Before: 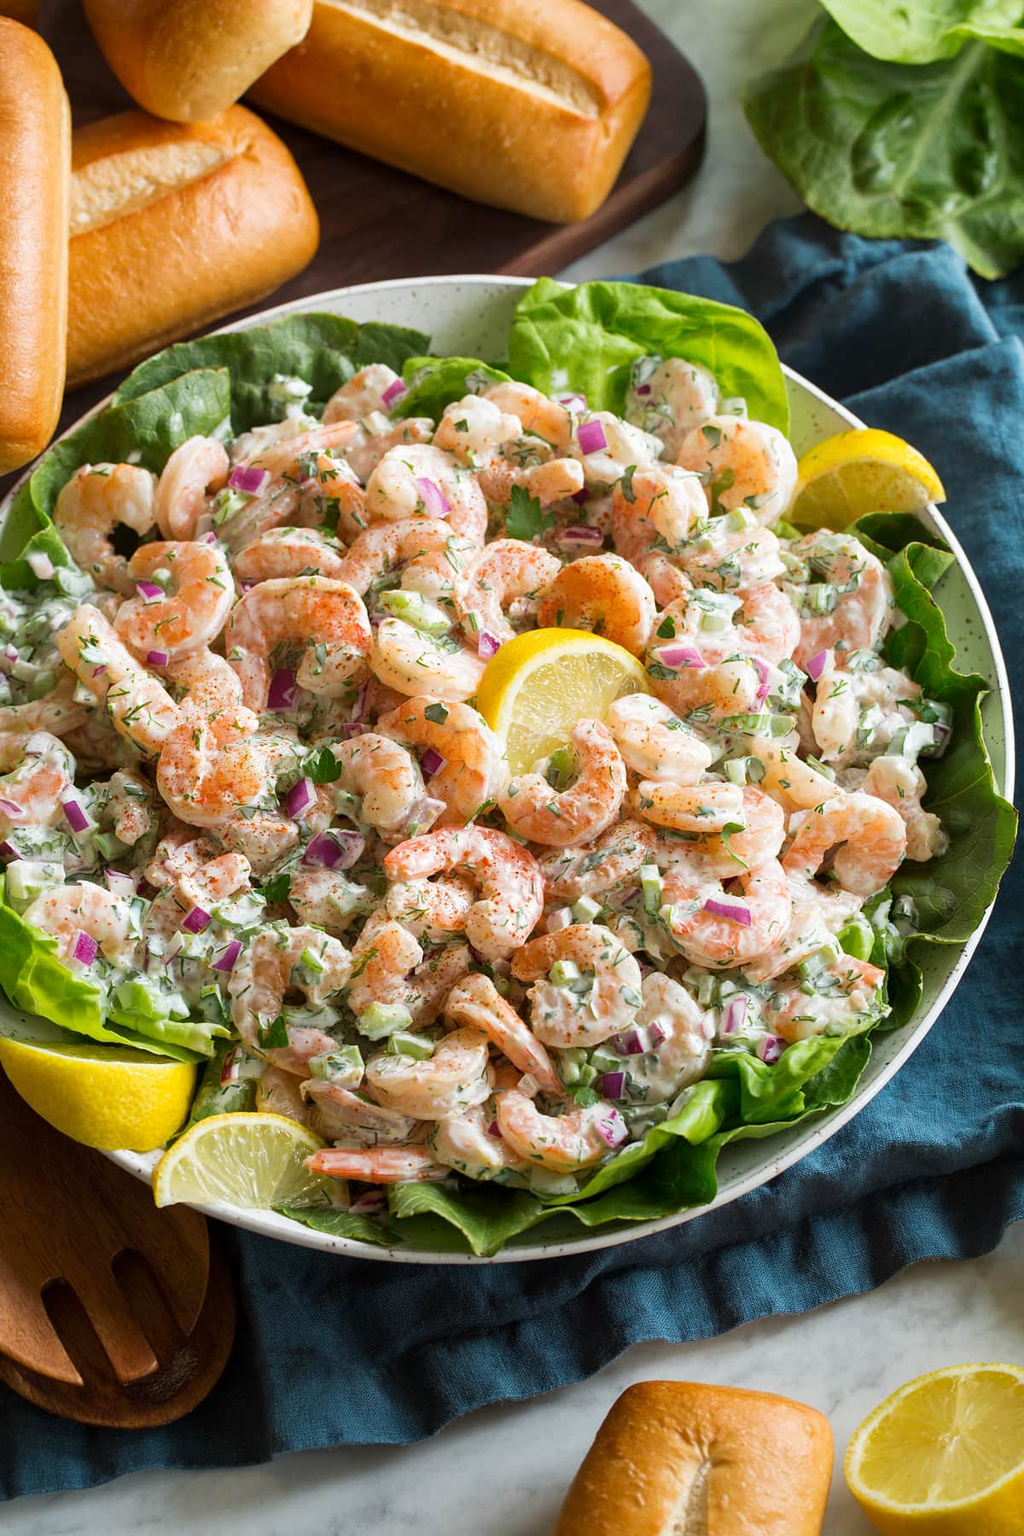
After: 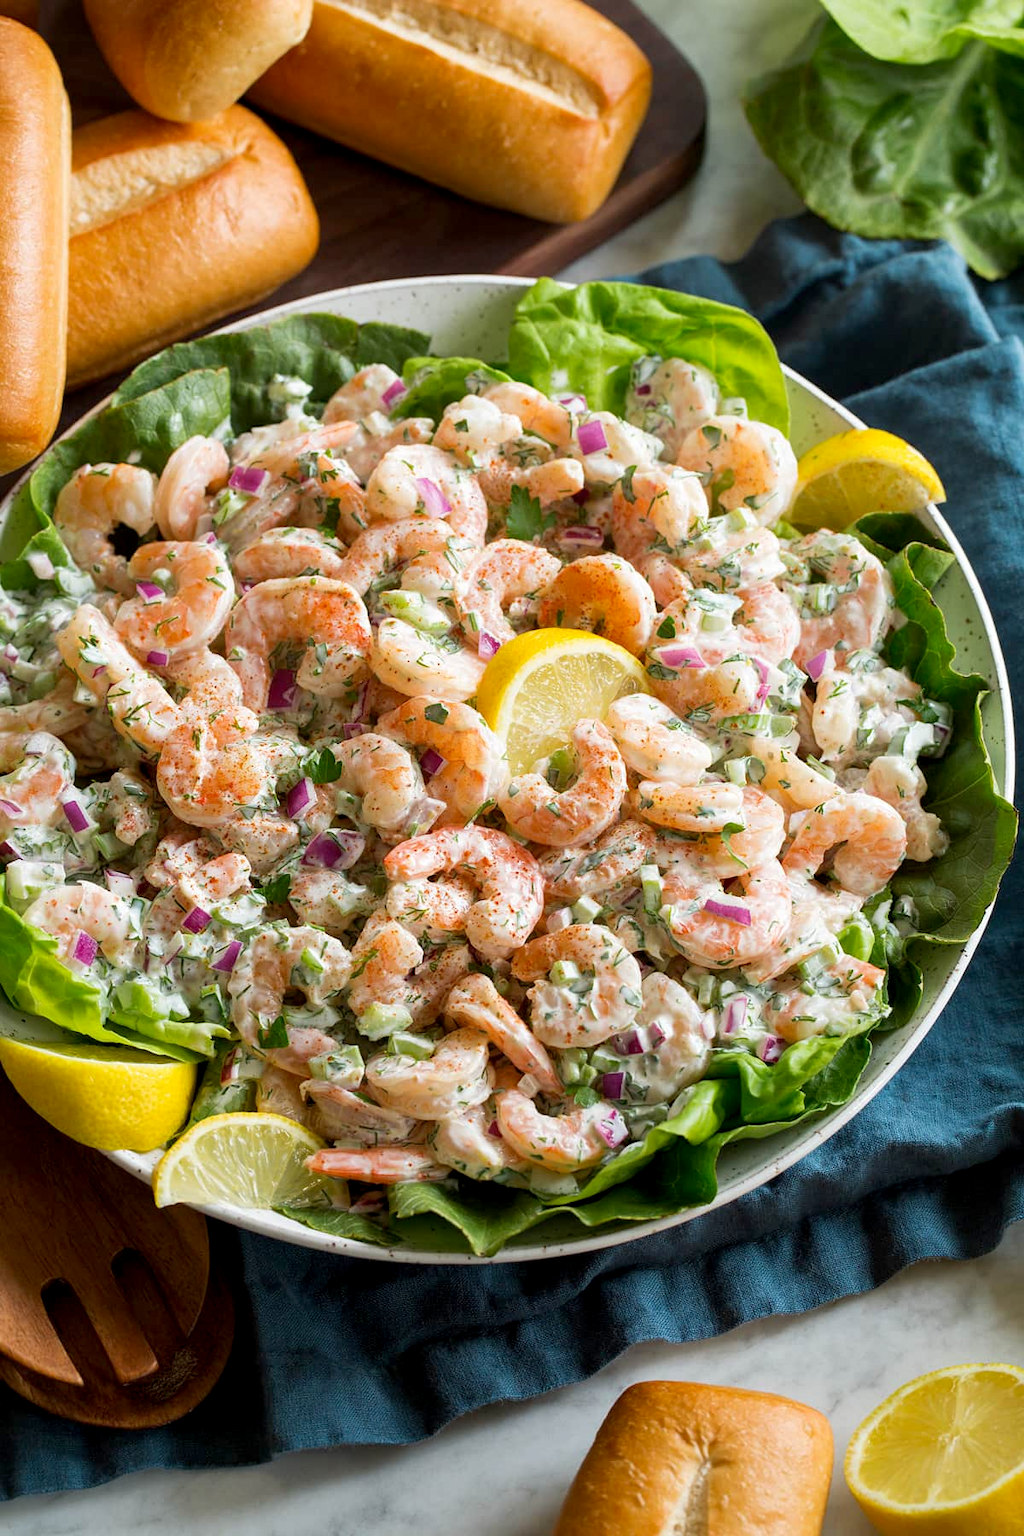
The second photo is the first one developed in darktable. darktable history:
exposure: black level correction 0.004, exposure 0.014 EV, compensate highlight preservation false
